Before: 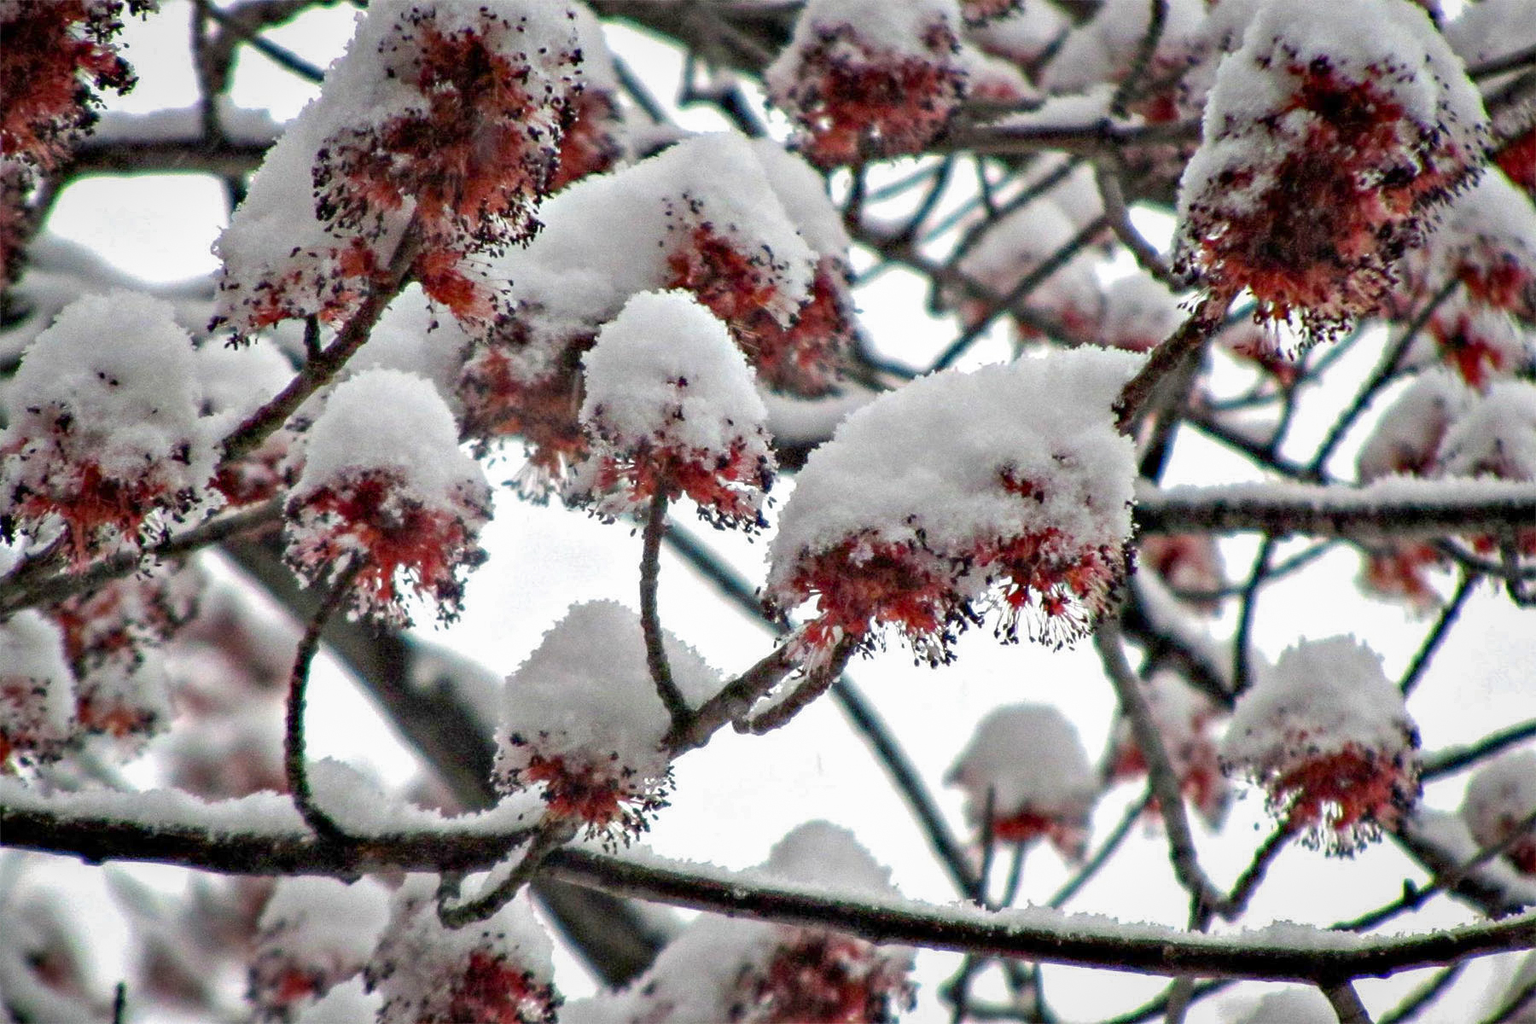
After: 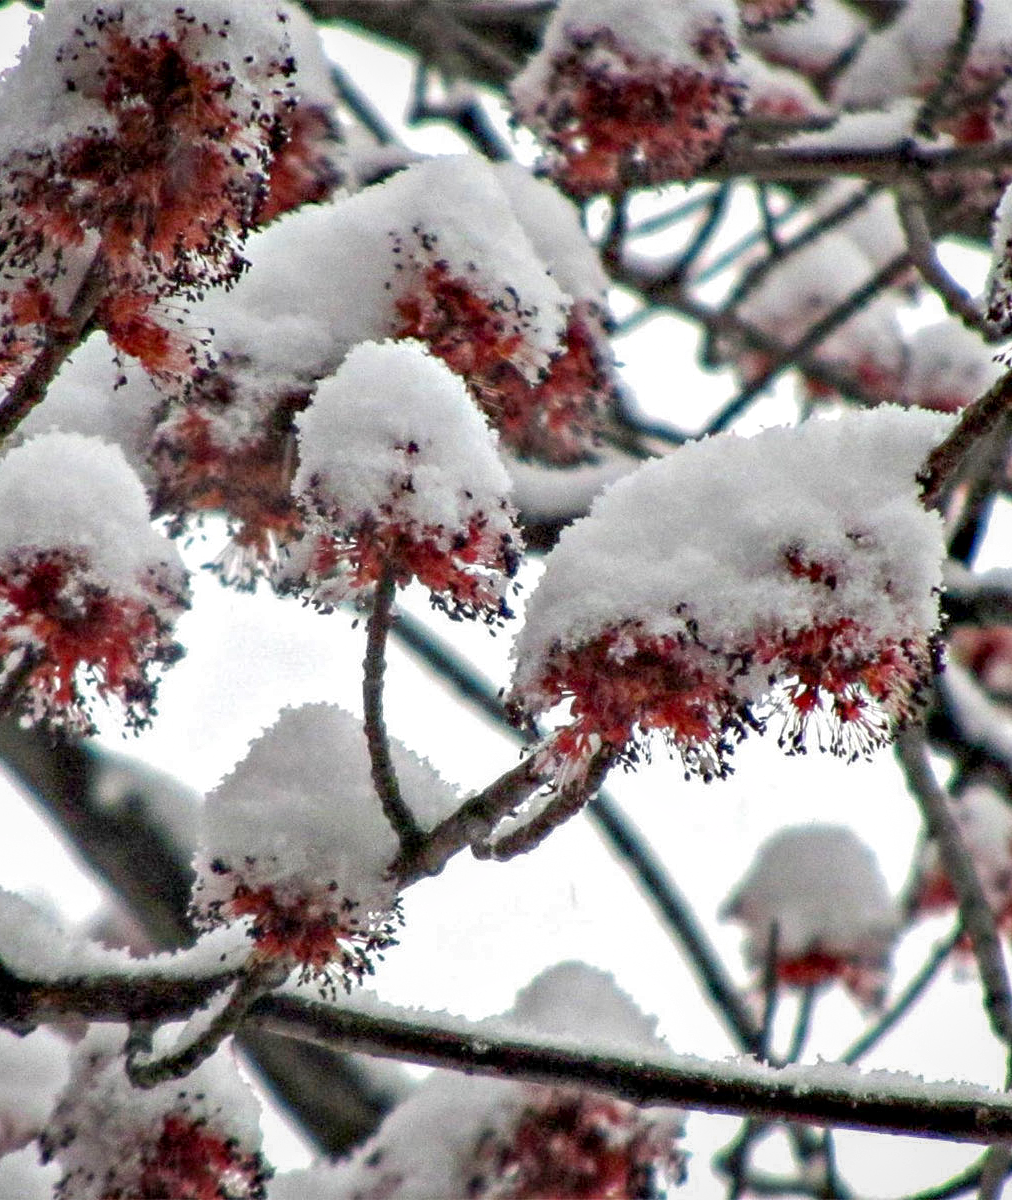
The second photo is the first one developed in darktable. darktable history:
local contrast: highlights 100%, shadows 101%, detail 119%, midtone range 0.2
crop: left 21.548%, right 22.201%
tone equalizer: smoothing diameter 24.89%, edges refinement/feathering 11.26, preserve details guided filter
